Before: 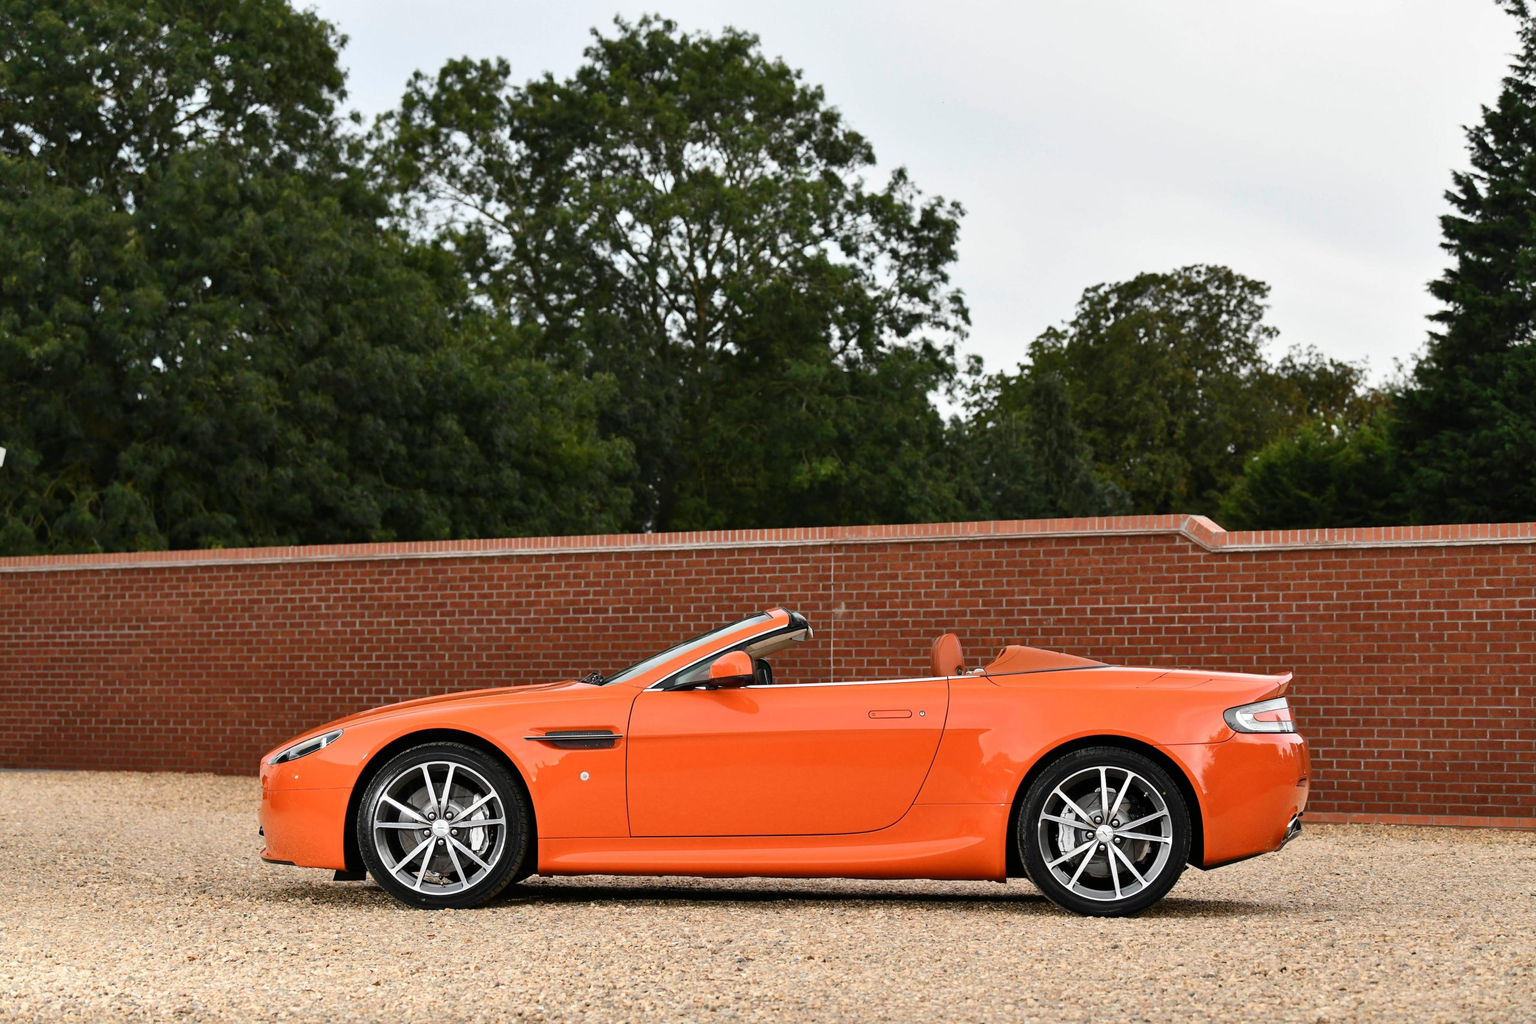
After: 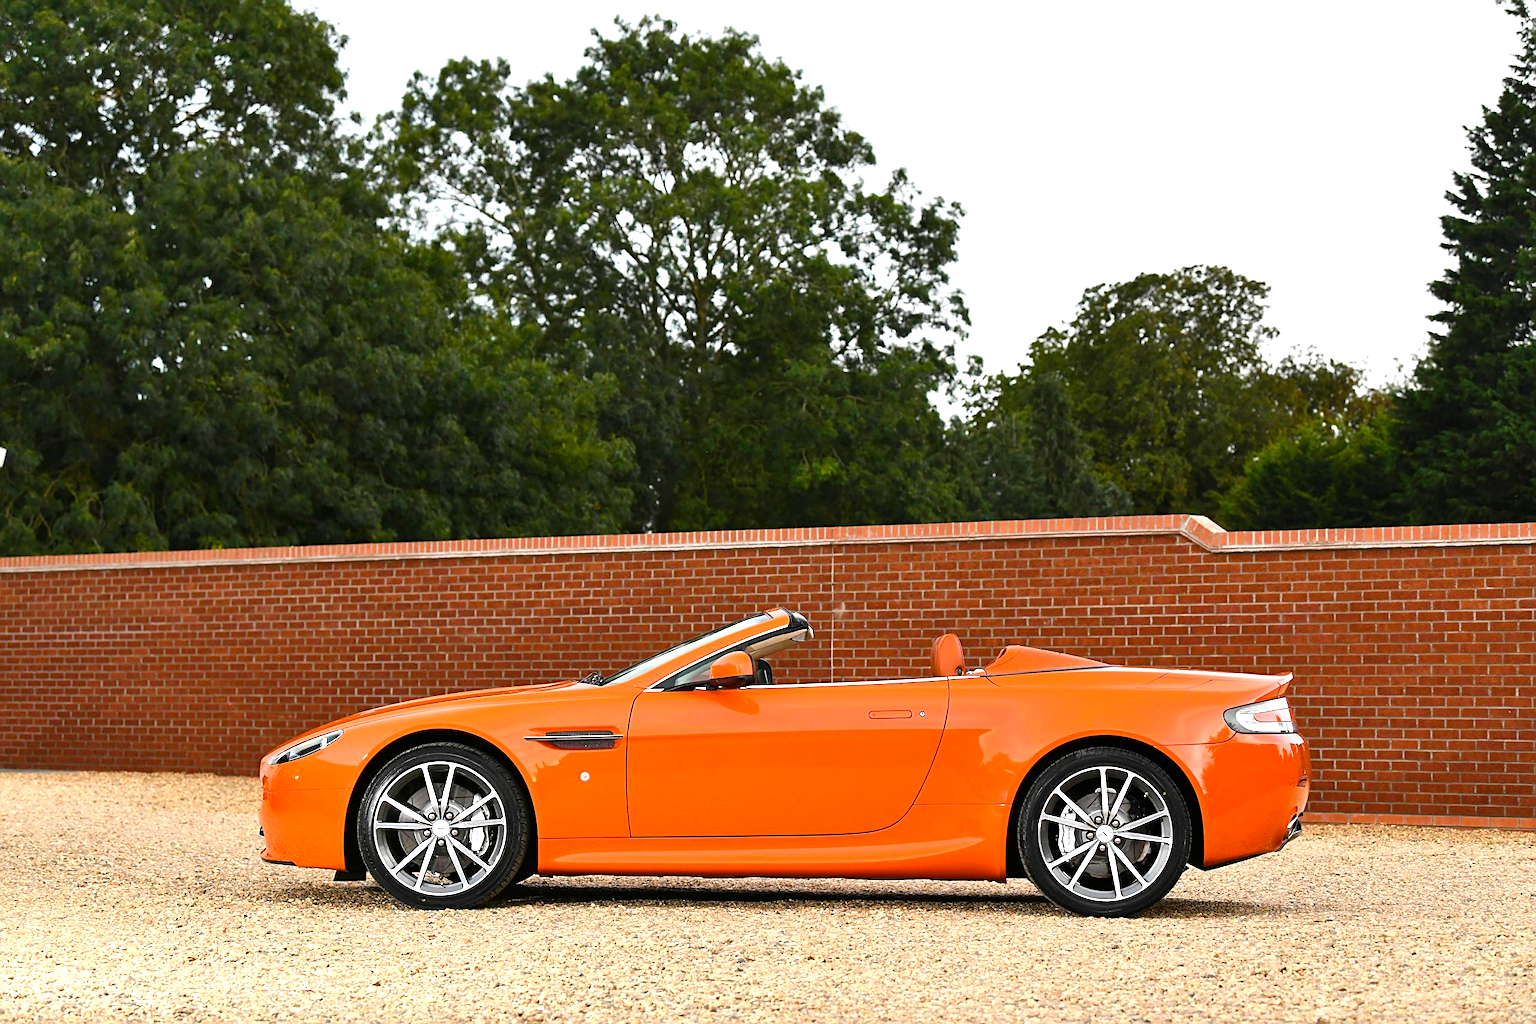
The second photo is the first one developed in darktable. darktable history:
sharpen: on, module defaults
color balance rgb: perceptual saturation grading › global saturation 15.035%, global vibrance 20%
exposure: exposure 0.603 EV, compensate exposure bias true, compensate highlight preservation false
